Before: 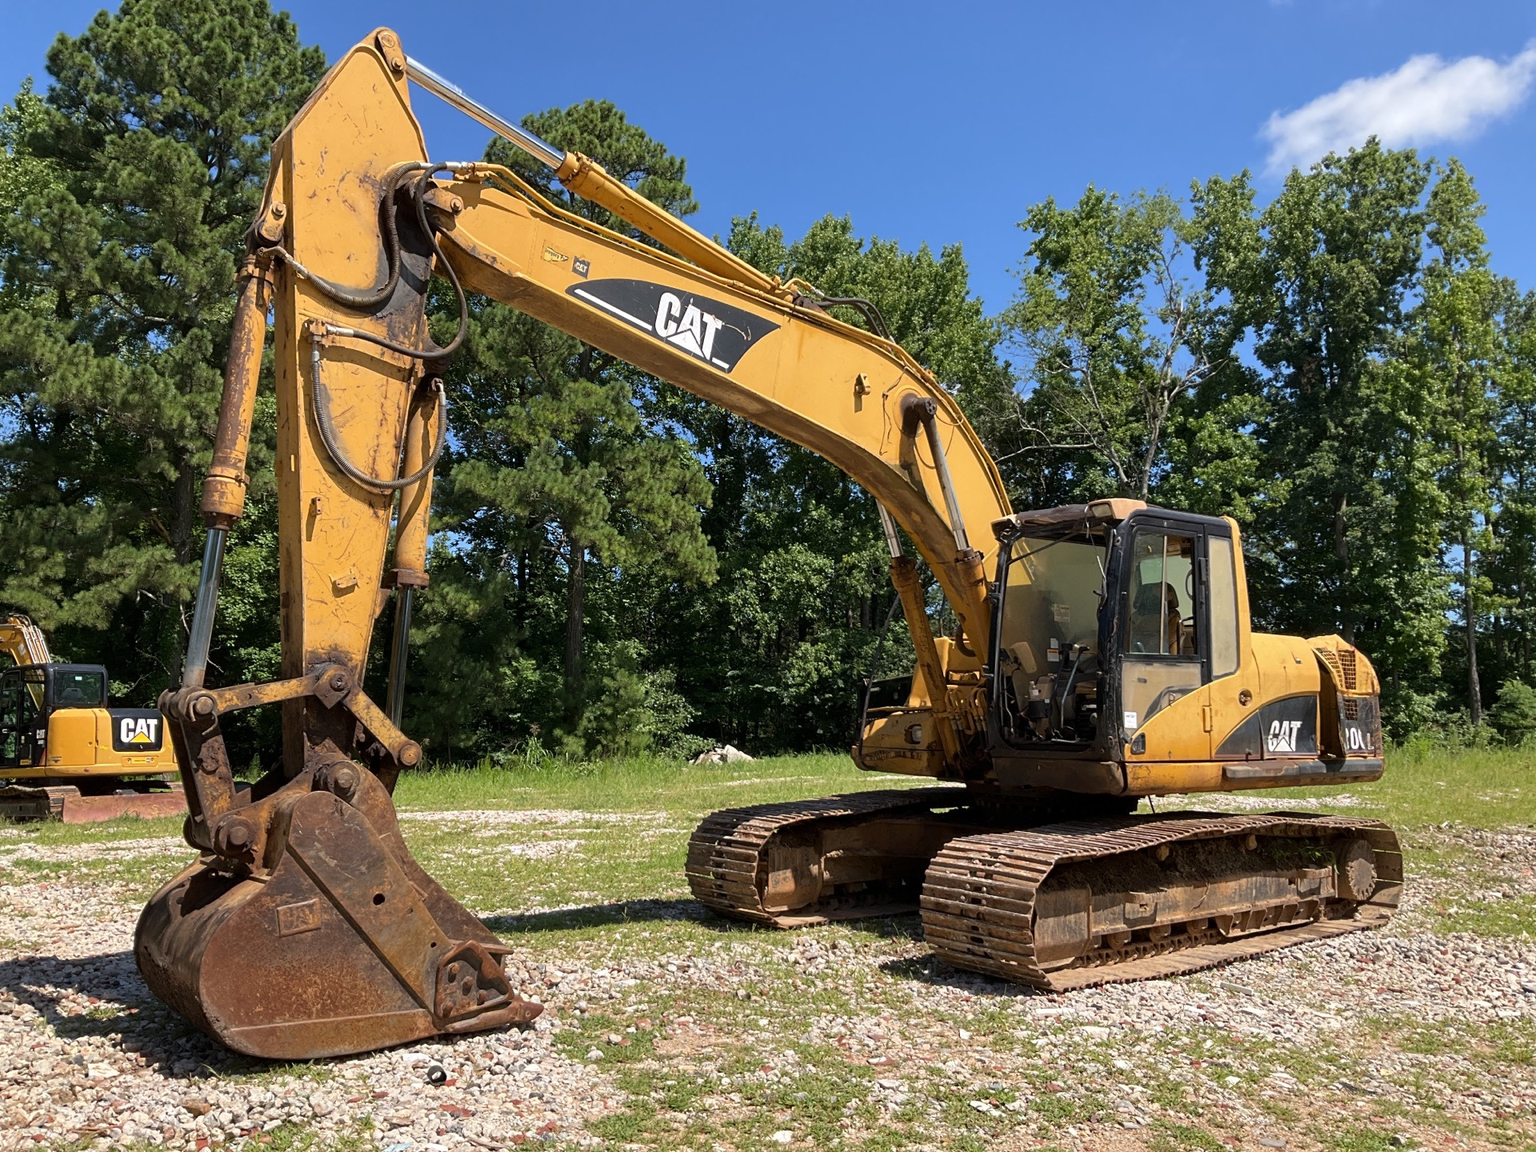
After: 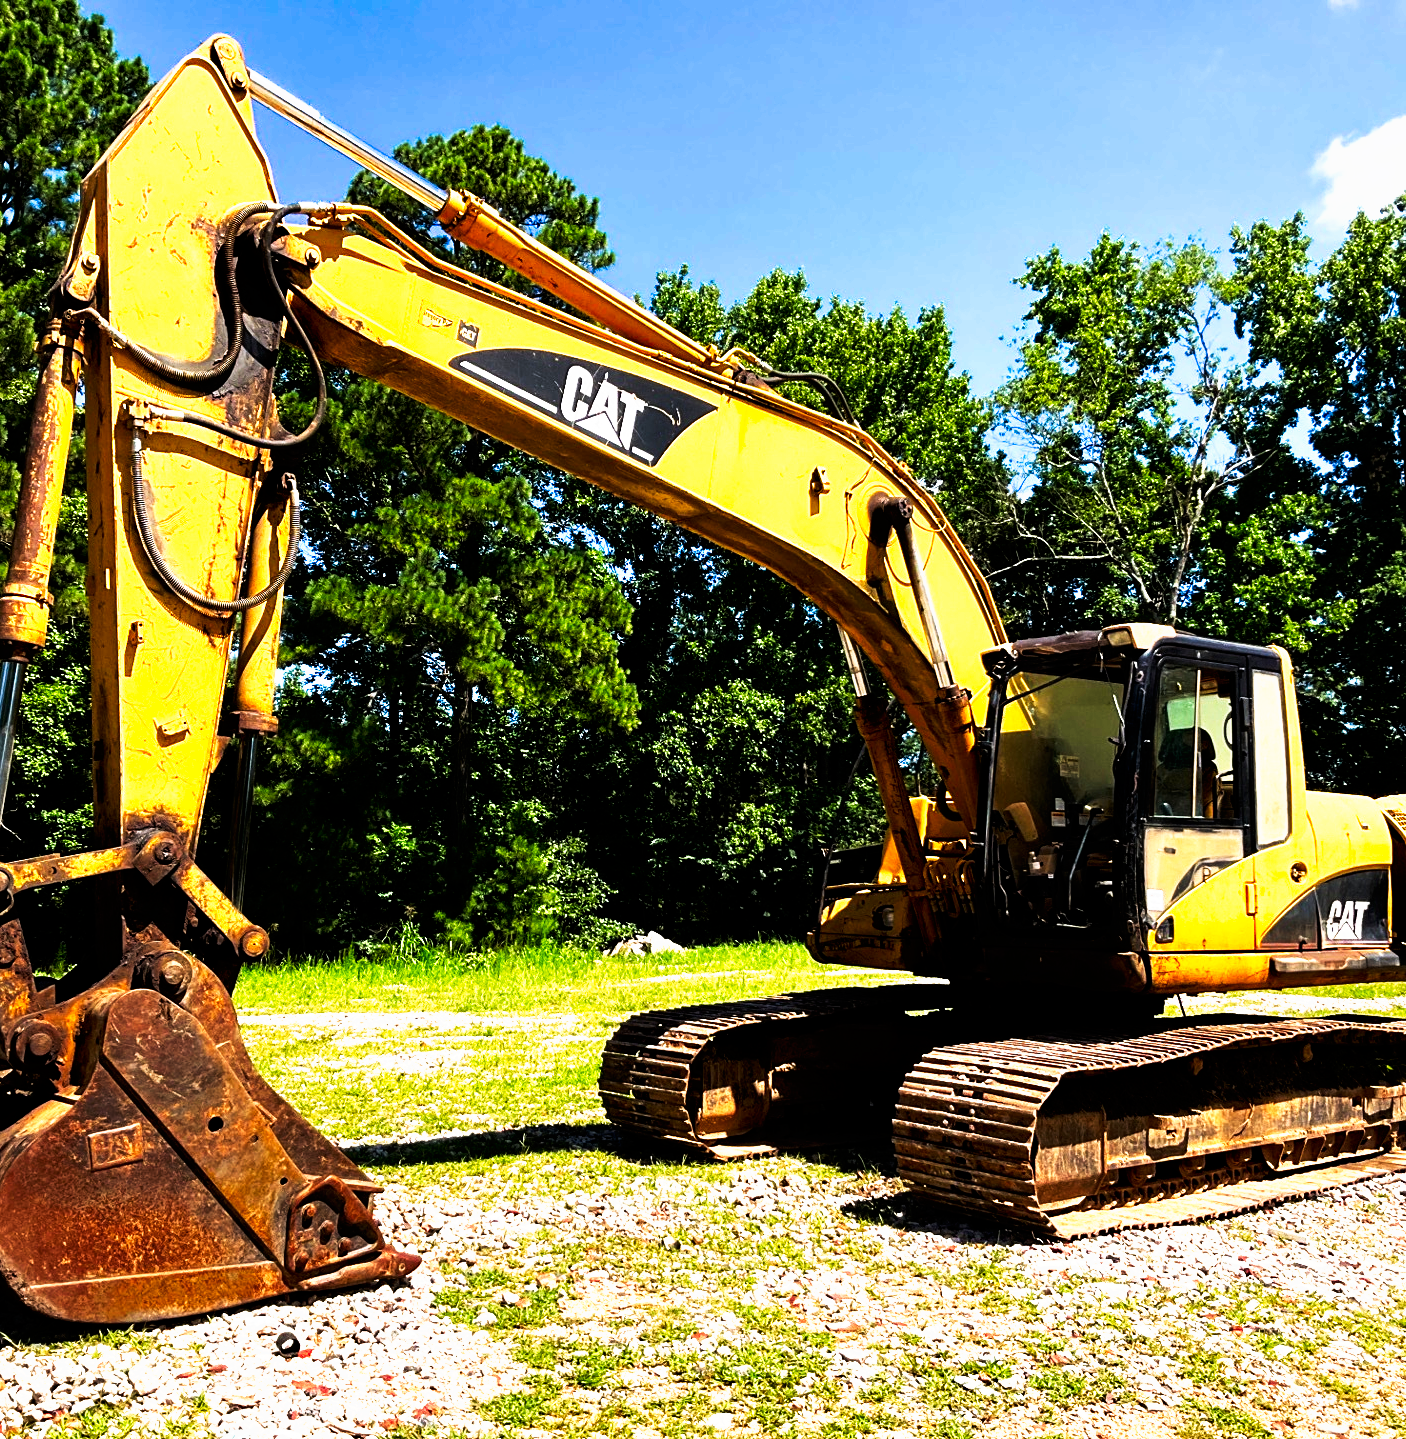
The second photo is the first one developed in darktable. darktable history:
tone curve: curves: ch0 [(0, 0) (0.003, 0) (0.011, 0) (0.025, 0) (0.044, 0.001) (0.069, 0.003) (0.1, 0.003) (0.136, 0.006) (0.177, 0.014) (0.224, 0.056) (0.277, 0.128) (0.335, 0.218) (0.399, 0.346) (0.468, 0.512) (0.543, 0.713) (0.623, 0.898) (0.709, 0.987) (0.801, 0.99) (0.898, 0.99) (1, 1)], preserve colors none
crop: left 13.443%, right 13.31%
